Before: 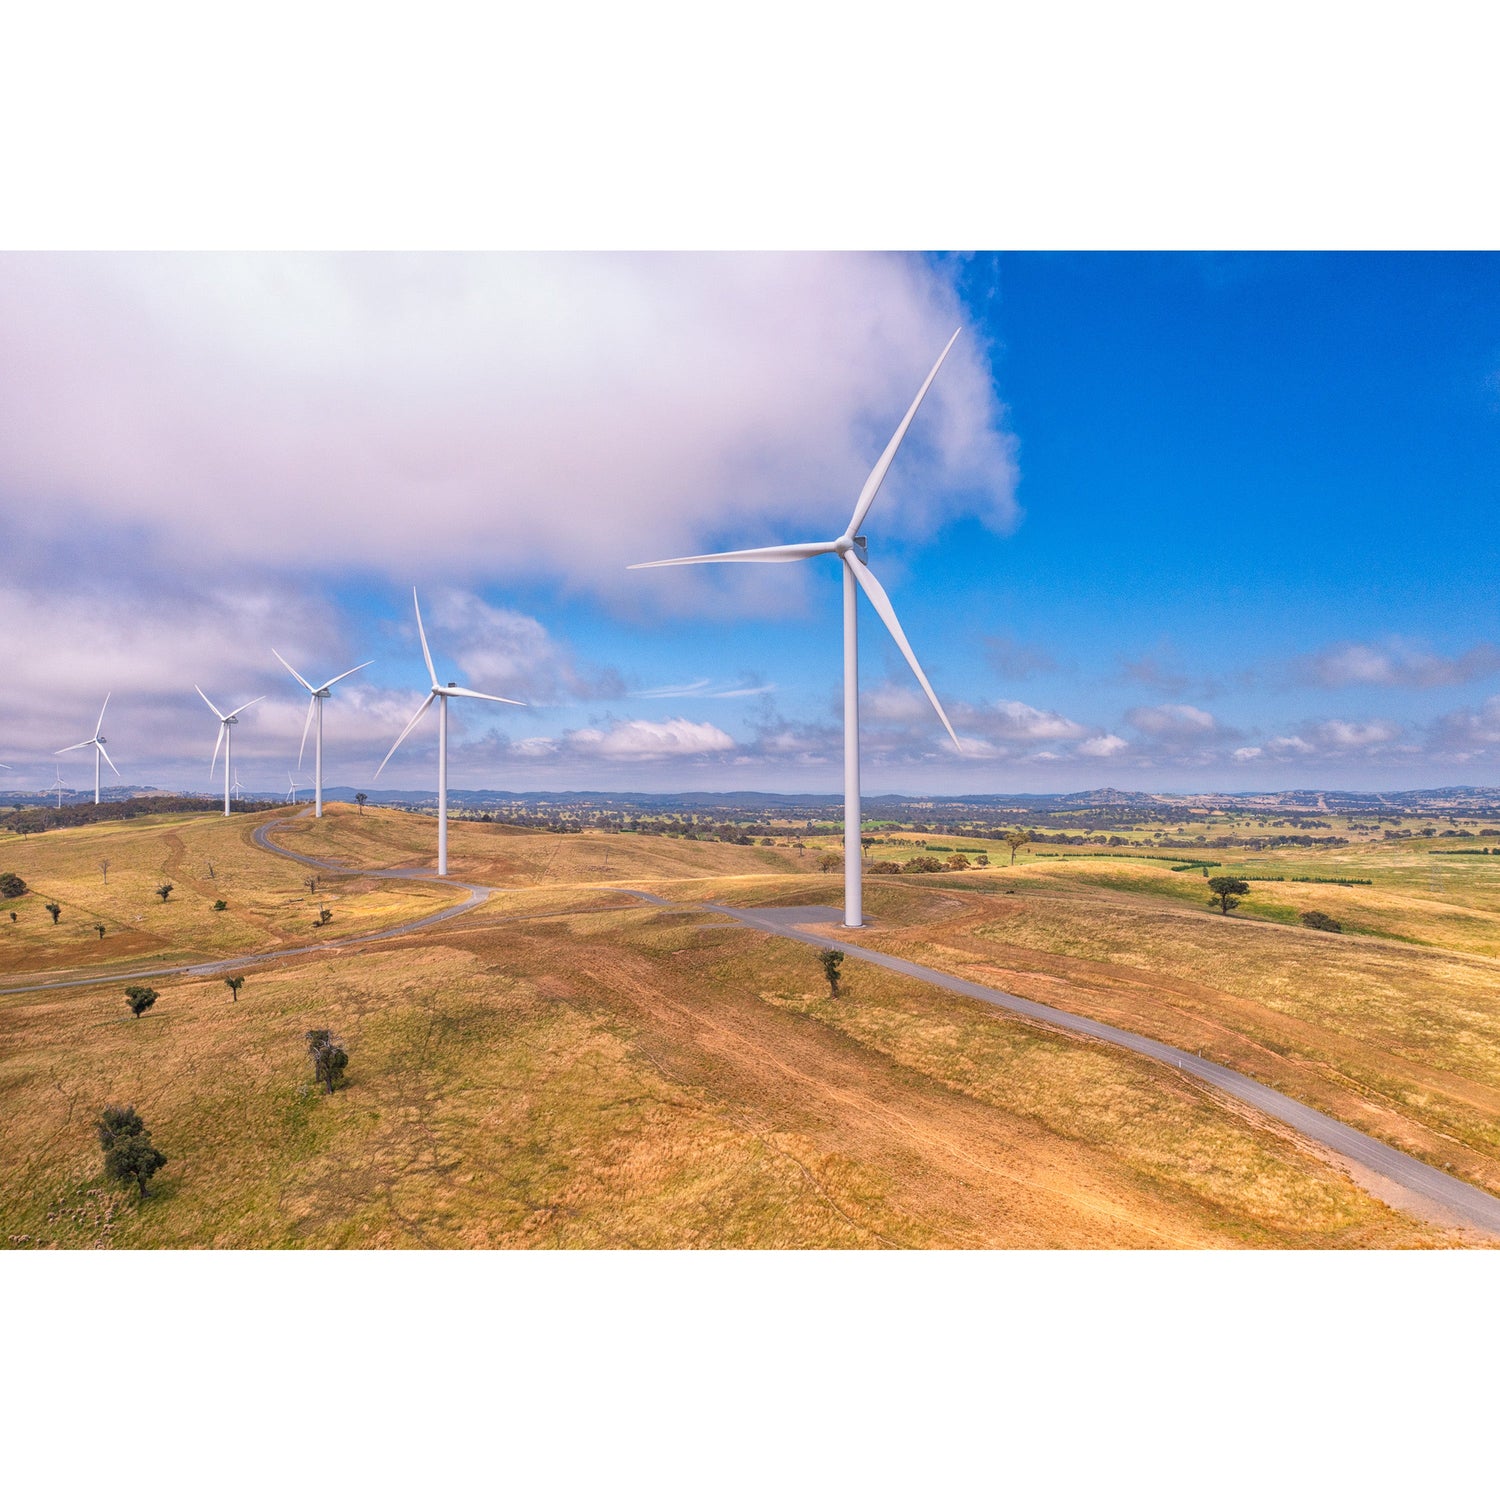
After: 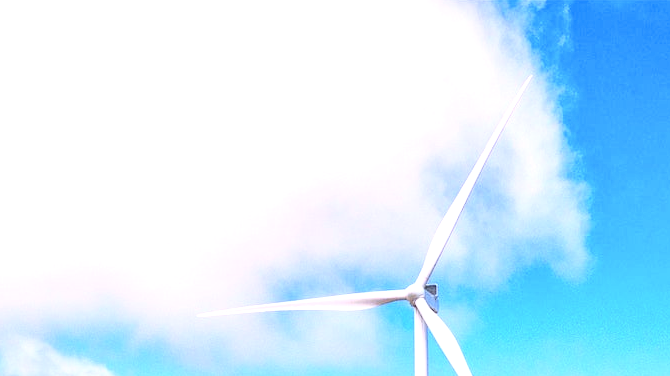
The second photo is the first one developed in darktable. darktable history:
exposure: exposure 0.999 EV, compensate highlight preservation false
contrast brightness saturation: contrast 0.28
local contrast: highlights 100%, shadows 100%, detail 120%, midtone range 0.2
crop: left 28.64%, top 16.832%, right 26.637%, bottom 58.055%
